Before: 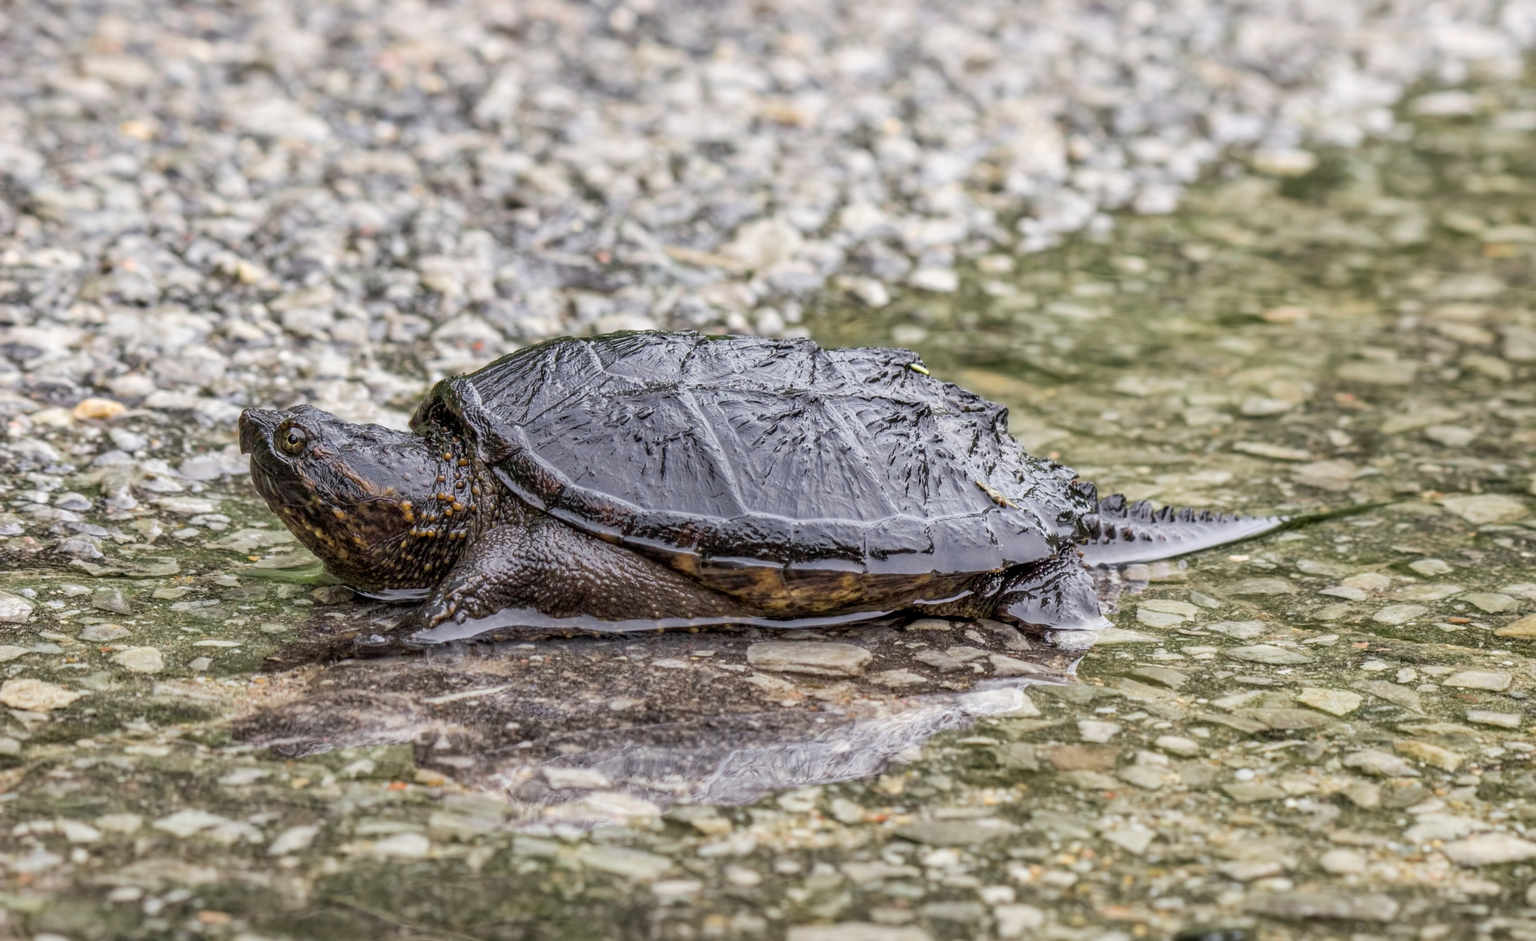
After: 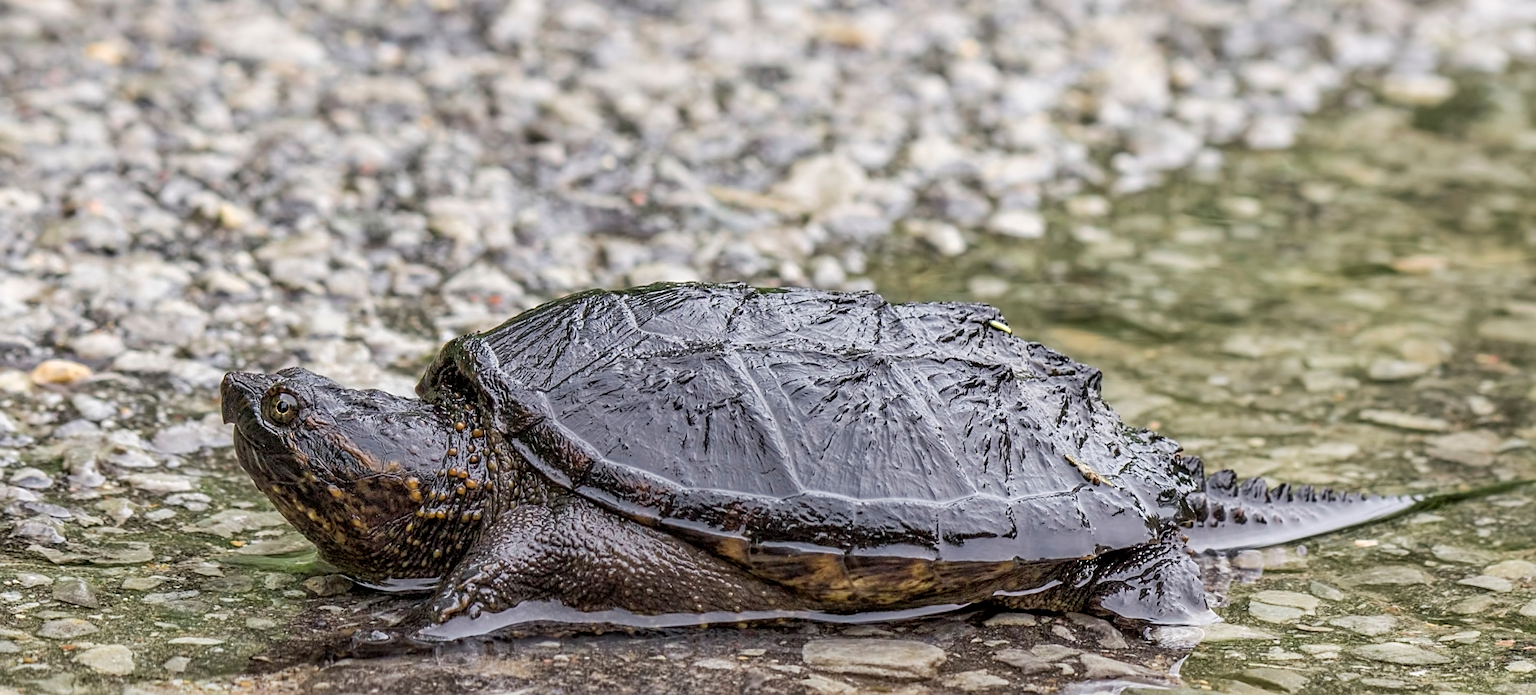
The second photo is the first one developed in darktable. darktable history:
crop: left 3.015%, top 8.969%, right 9.647%, bottom 26.457%
sharpen: on, module defaults
